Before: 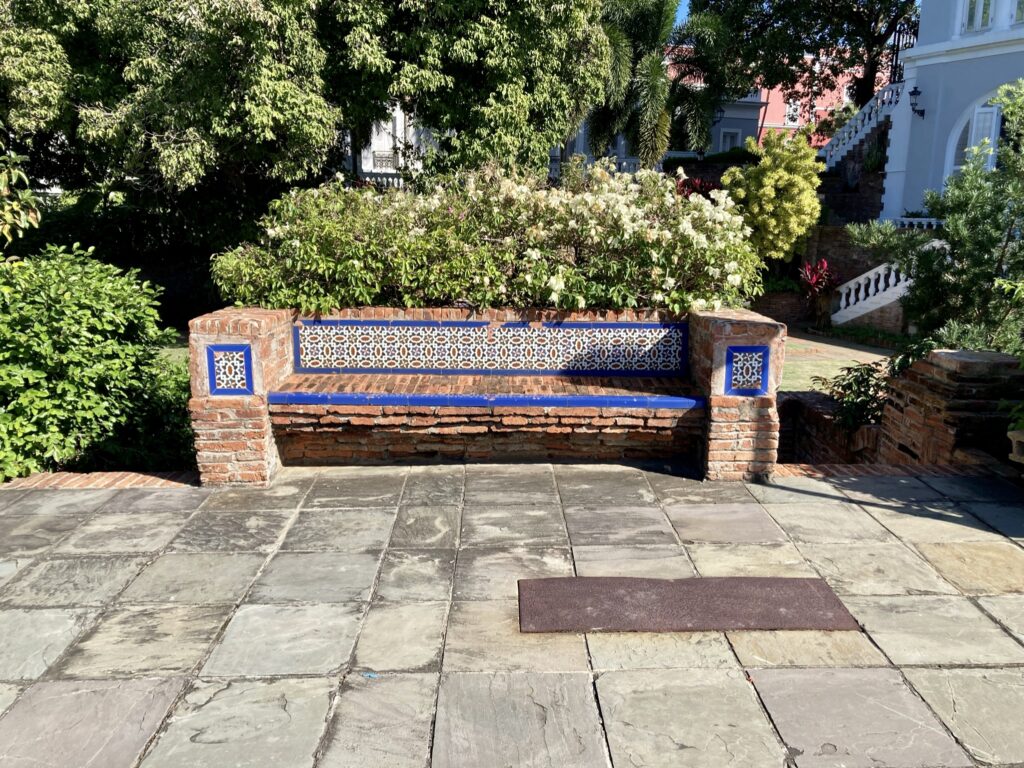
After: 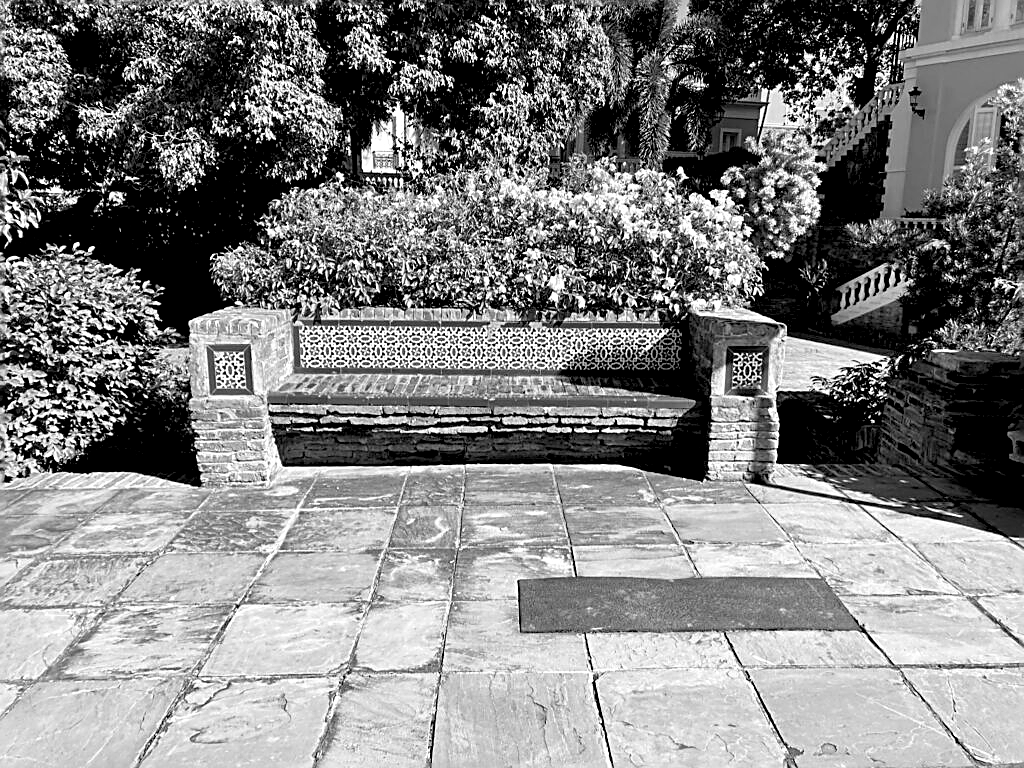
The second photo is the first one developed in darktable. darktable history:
monochrome: size 1
contrast brightness saturation: saturation -0.05
sharpen: amount 0.901
rgb levels: levels [[0.01, 0.419, 0.839], [0, 0.5, 1], [0, 0.5, 1]]
